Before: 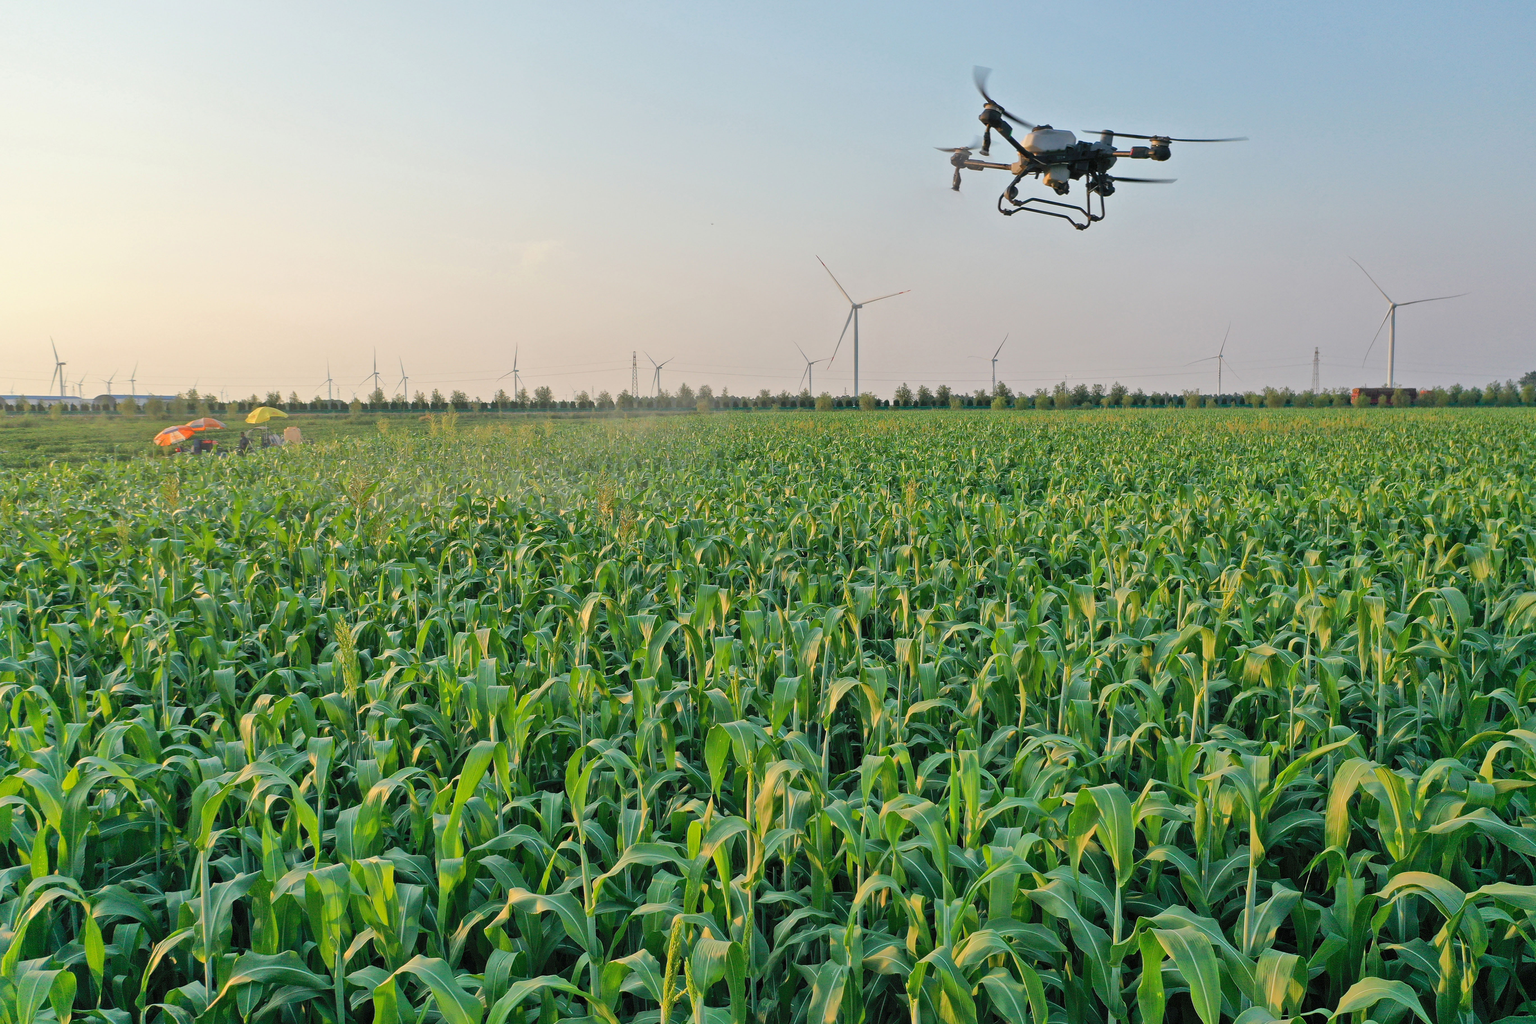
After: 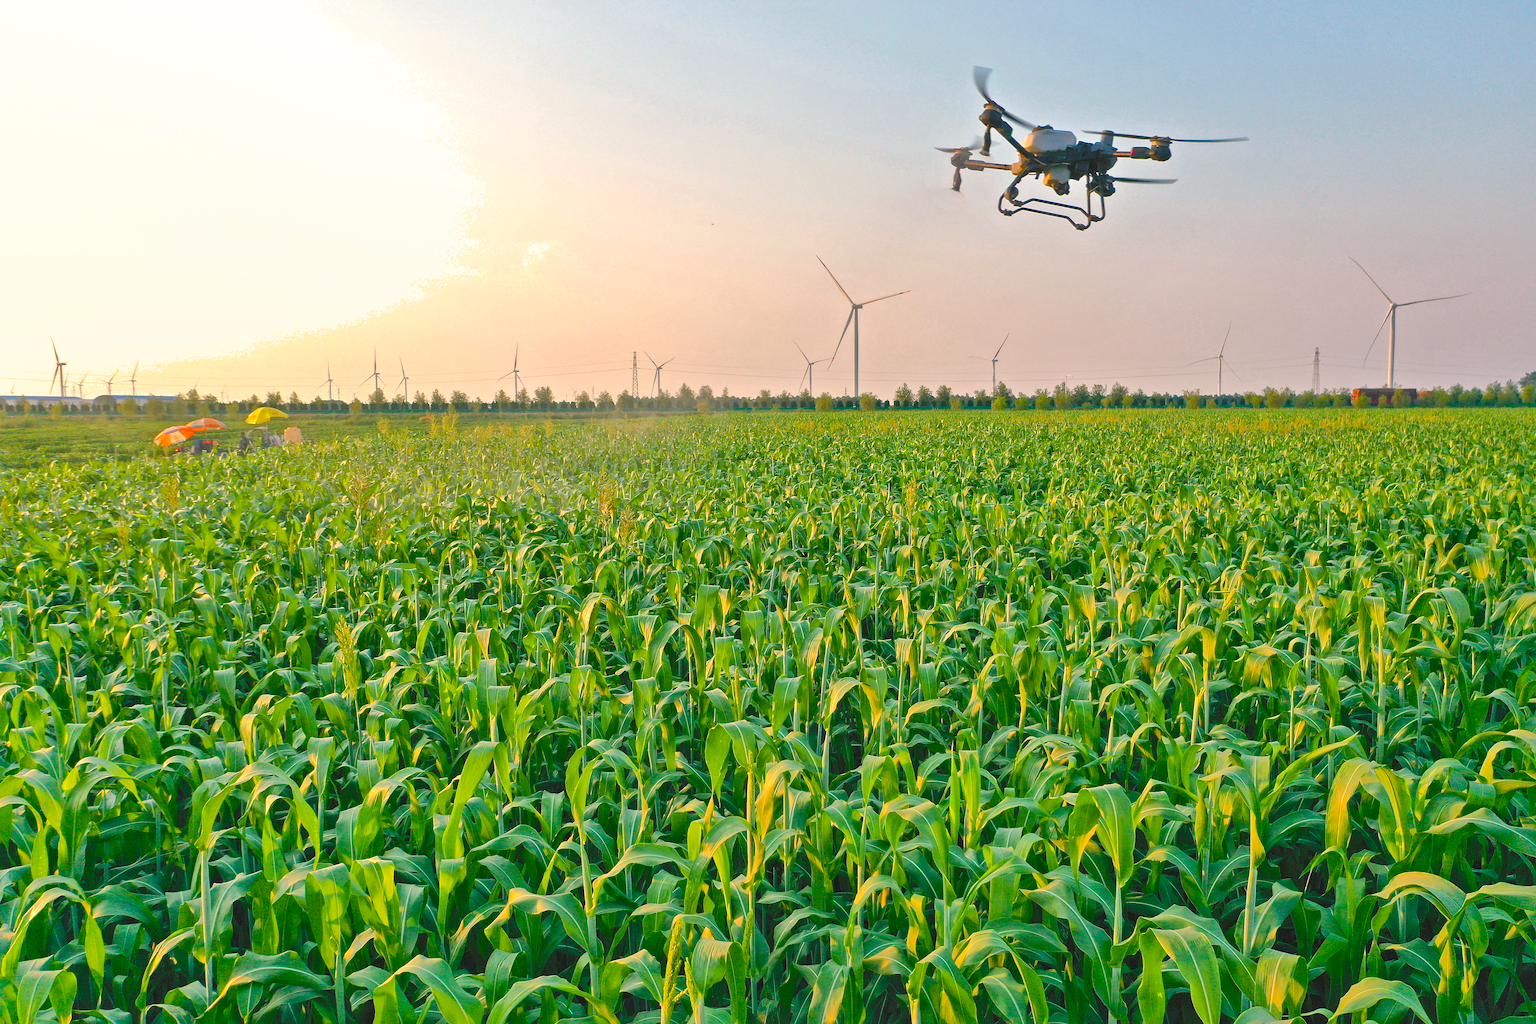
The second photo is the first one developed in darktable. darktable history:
exposure: black level correction 0, exposure 0.499 EV, compensate highlight preservation false
shadows and highlights: on, module defaults
color balance rgb: highlights gain › chroma 2.972%, highlights gain › hue 54.8°, global offset › luminance 0.471%, linear chroma grading › global chroma 14.371%, perceptual saturation grading › global saturation 0.345%, perceptual saturation grading › mid-tones 6.347%, perceptual saturation grading › shadows 71.766%, global vibrance 3.569%
